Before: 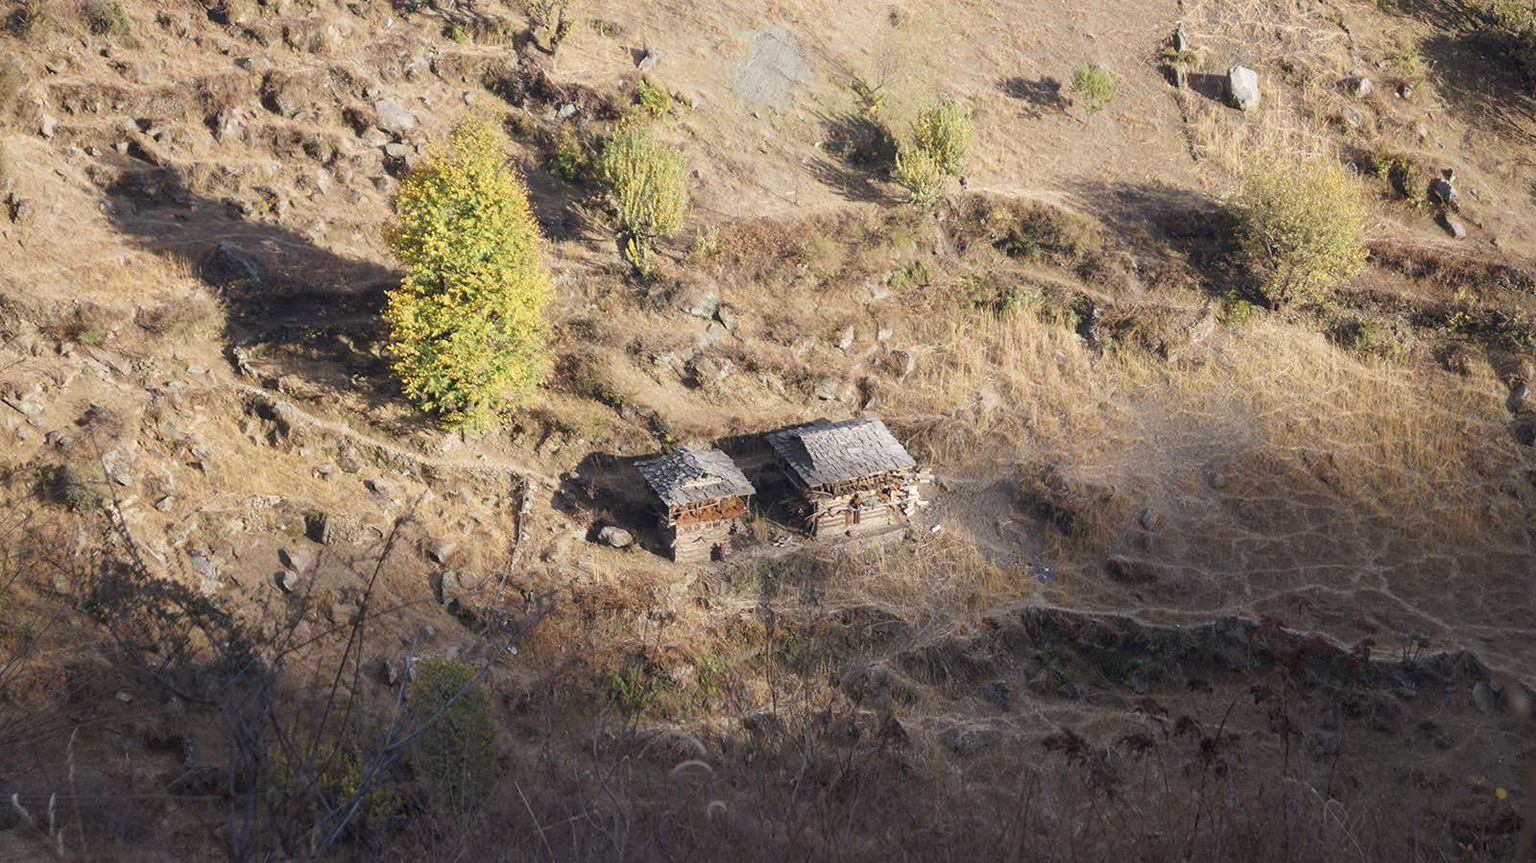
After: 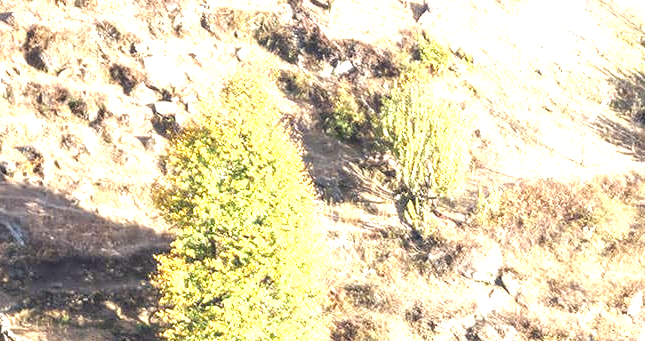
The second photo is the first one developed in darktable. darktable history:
local contrast: on, module defaults
crop: left 15.449%, top 5.442%, right 44.182%, bottom 56.617%
exposure: black level correction 0, exposure 1.499 EV, compensate exposure bias true, compensate highlight preservation false
color zones: curves: ch0 [(0.068, 0.464) (0.25, 0.5) (0.48, 0.508) (0.75, 0.536) (0.886, 0.476) (0.967, 0.456)]; ch1 [(0.066, 0.456) (0.25, 0.5) (0.616, 0.508) (0.746, 0.56) (0.934, 0.444)]
